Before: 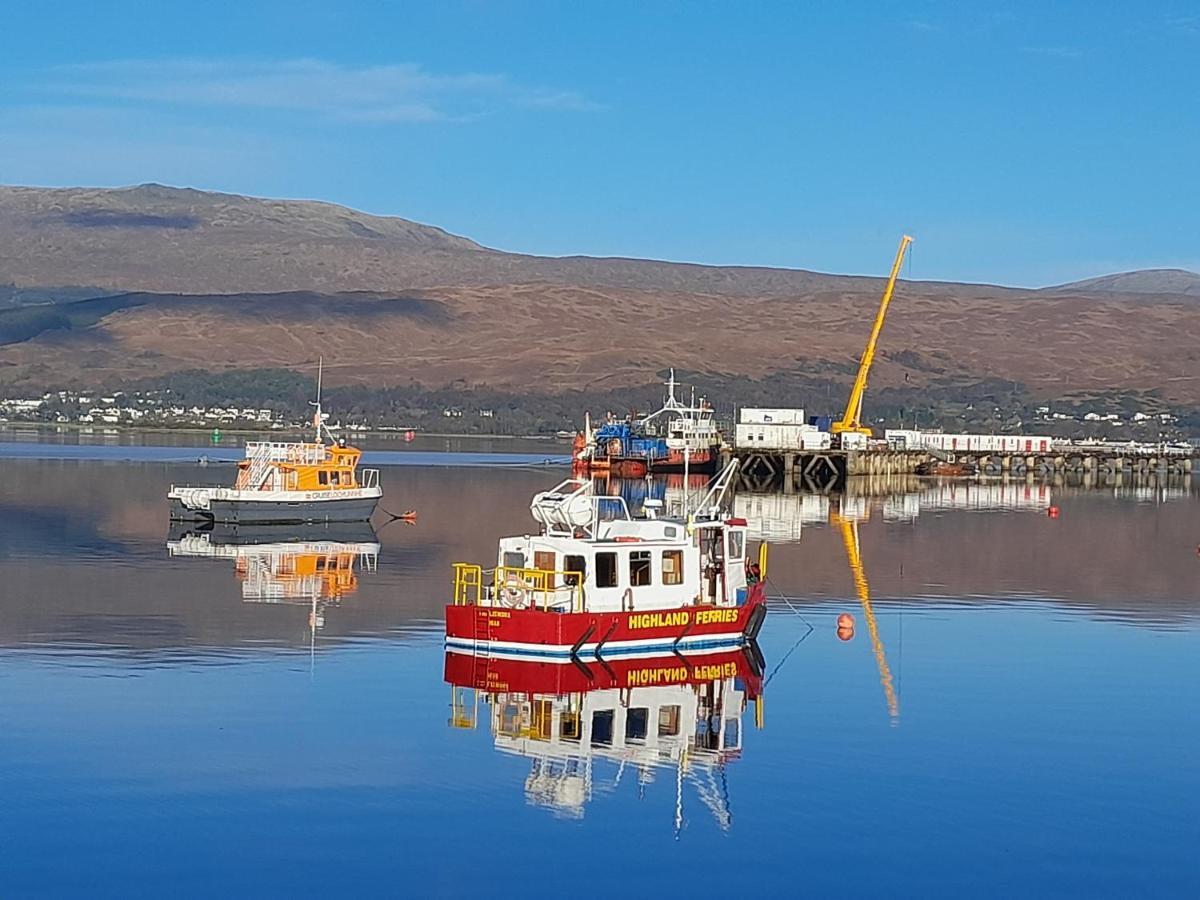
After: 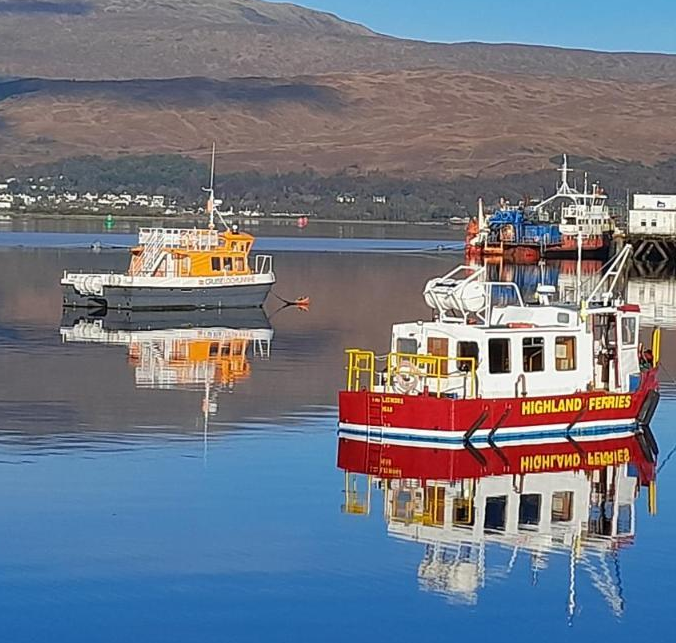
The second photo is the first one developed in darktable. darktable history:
shadows and highlights: radius 118.69, shadows 42.21, highlights -61.56, soften with gaussian
crop: left 8.966%, top 23.852%, right 34.699%, bottom 4.703%
